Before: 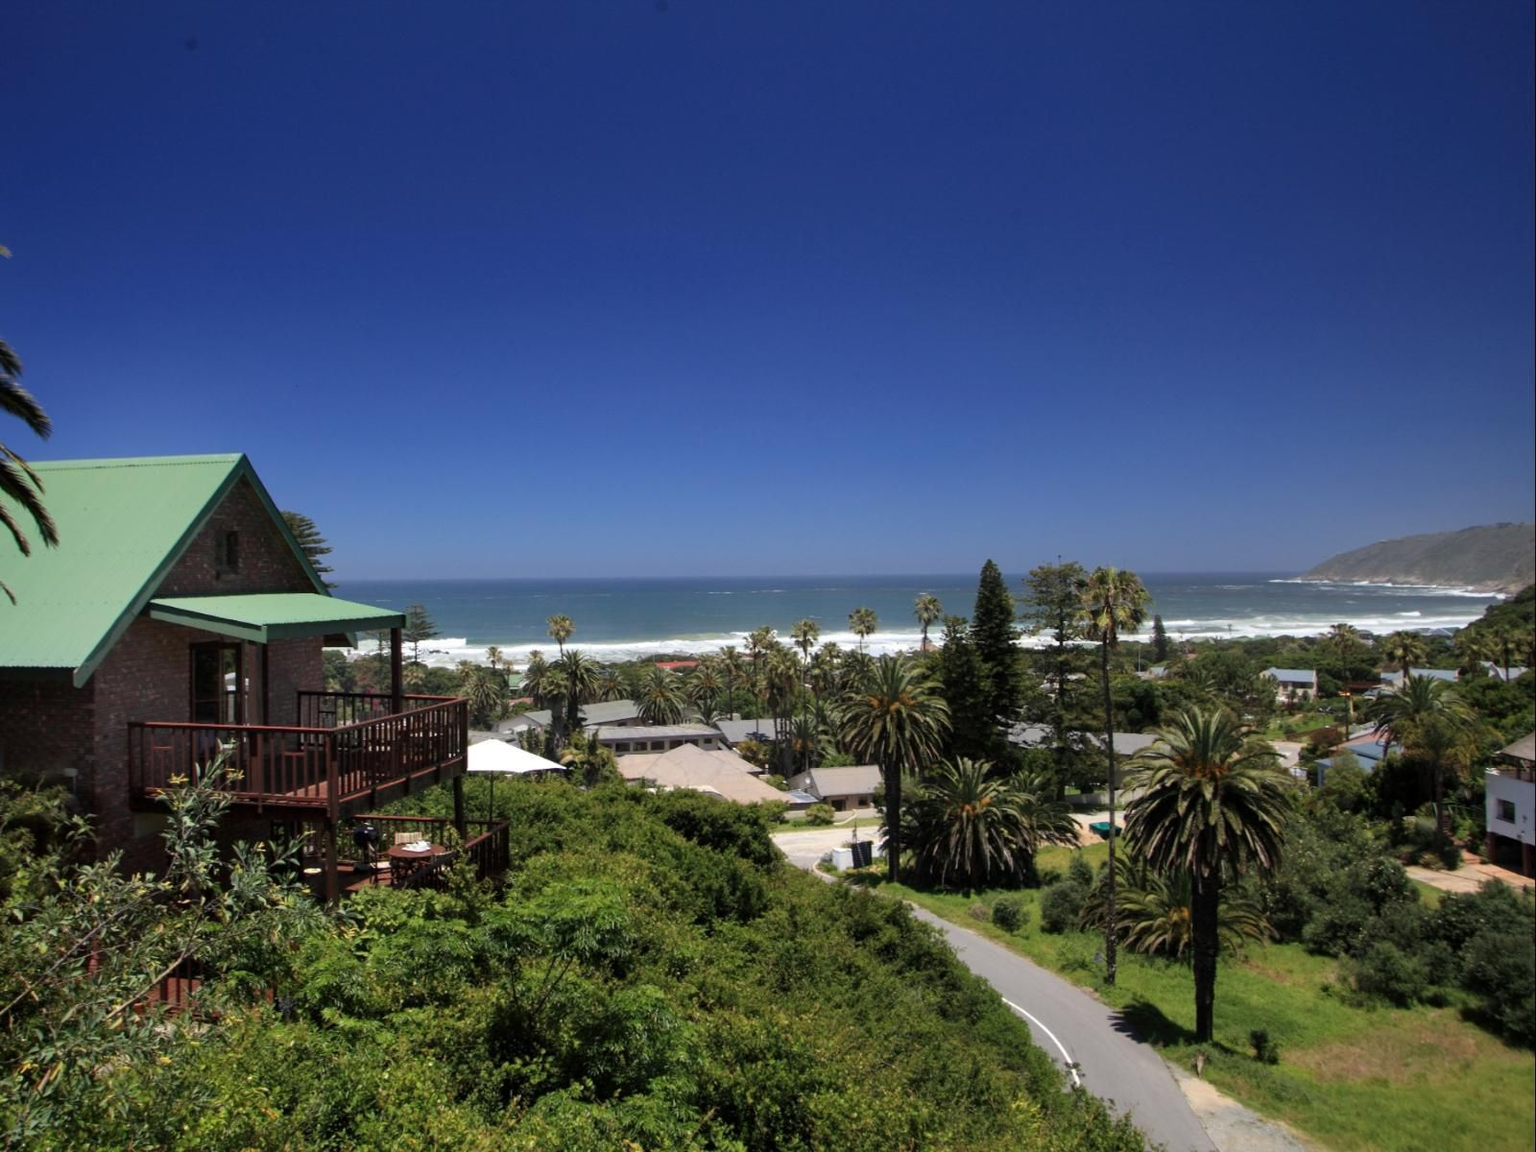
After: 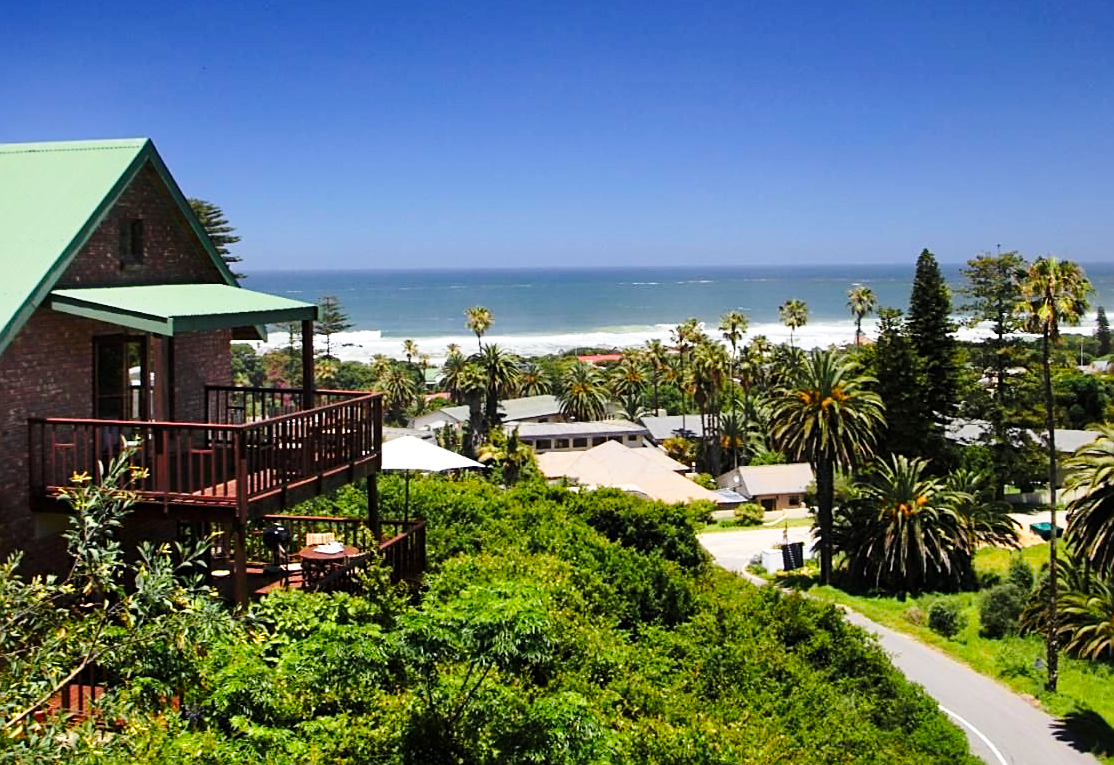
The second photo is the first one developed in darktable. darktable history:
crop: left 6.584%, top 27.902%, right 23.787%, bottom 8.348%
sharpen: on, module defaults
base curve: curves: ch0 [(0, 0) (0.028, 0.03) (0.121, 0.232) (0.46, 0.748) (0.859, 0.968) (1, 1)], preserve colors none
color zones: curves: ch0 [(0.224, 0.526) (0.75, 0.5)]; ch1 [(0.055, 0.526) (0.224, 0.761) (0.377, 0.526) (0.75, 0.5)], mix 21.14%
